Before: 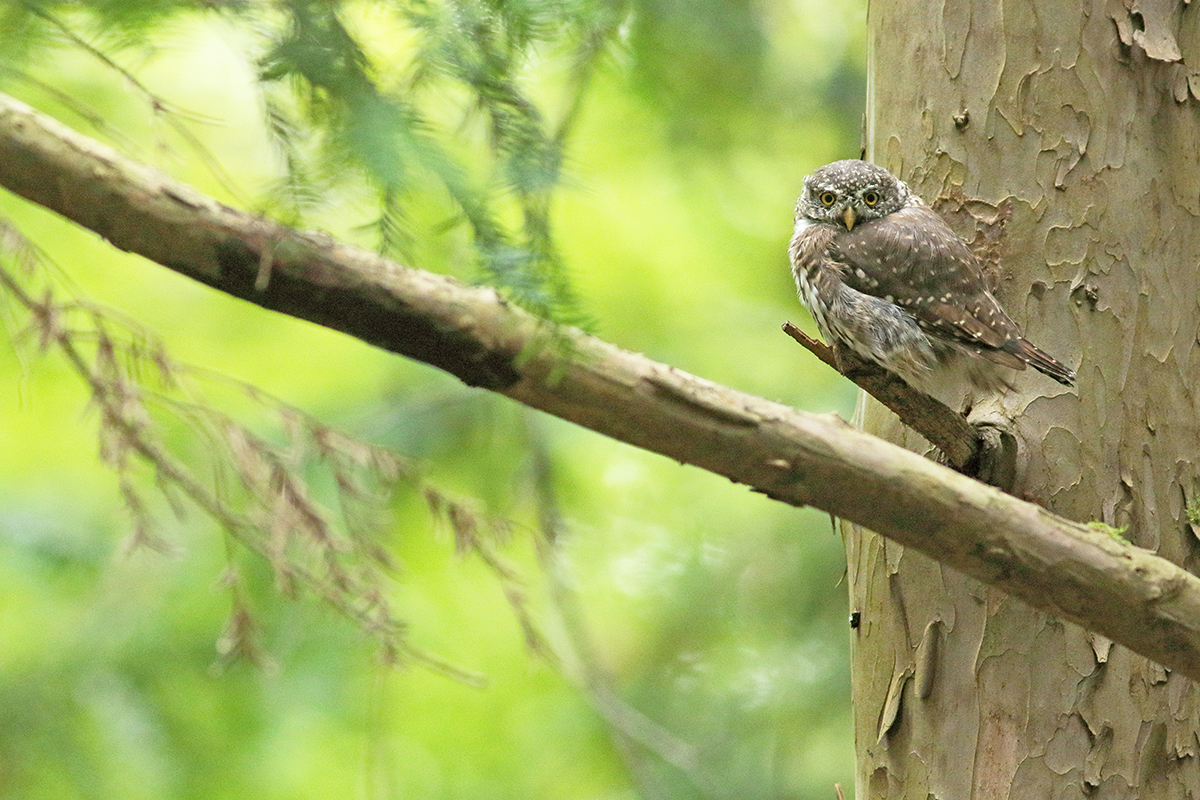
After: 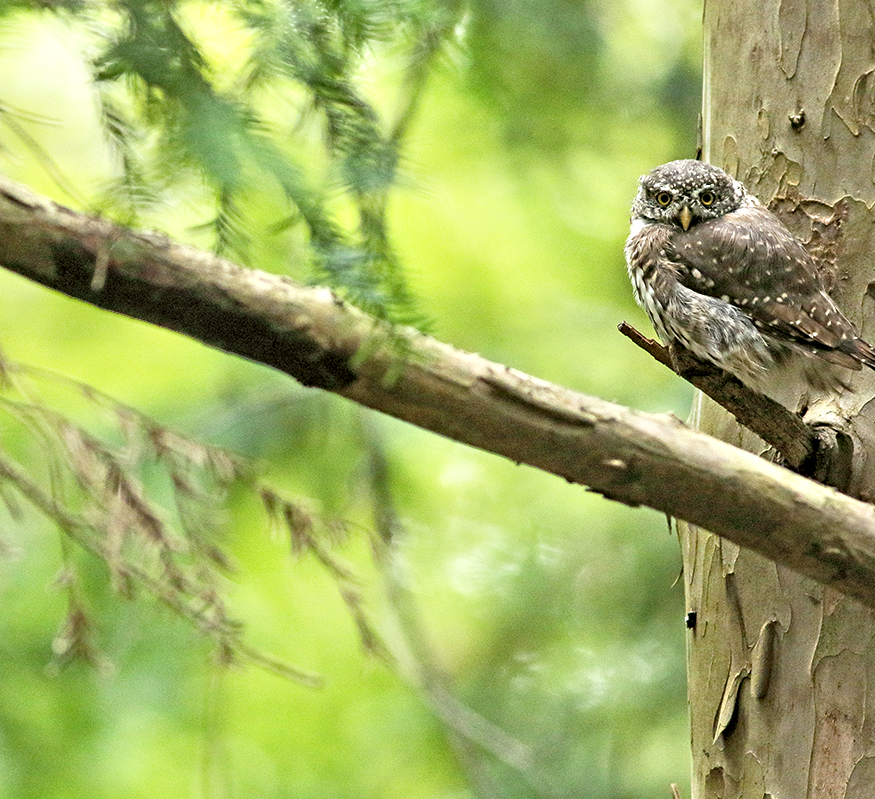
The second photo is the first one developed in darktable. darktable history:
crop: left 13.714%, top 0%, right 13.343%
contrast equalizer: y [[0.601, 0.6, 0.598, 0.598, 0.6, 0.601], [0.5 ×6], [0.5 ×6], [0 ×6], [0 ×6]]
